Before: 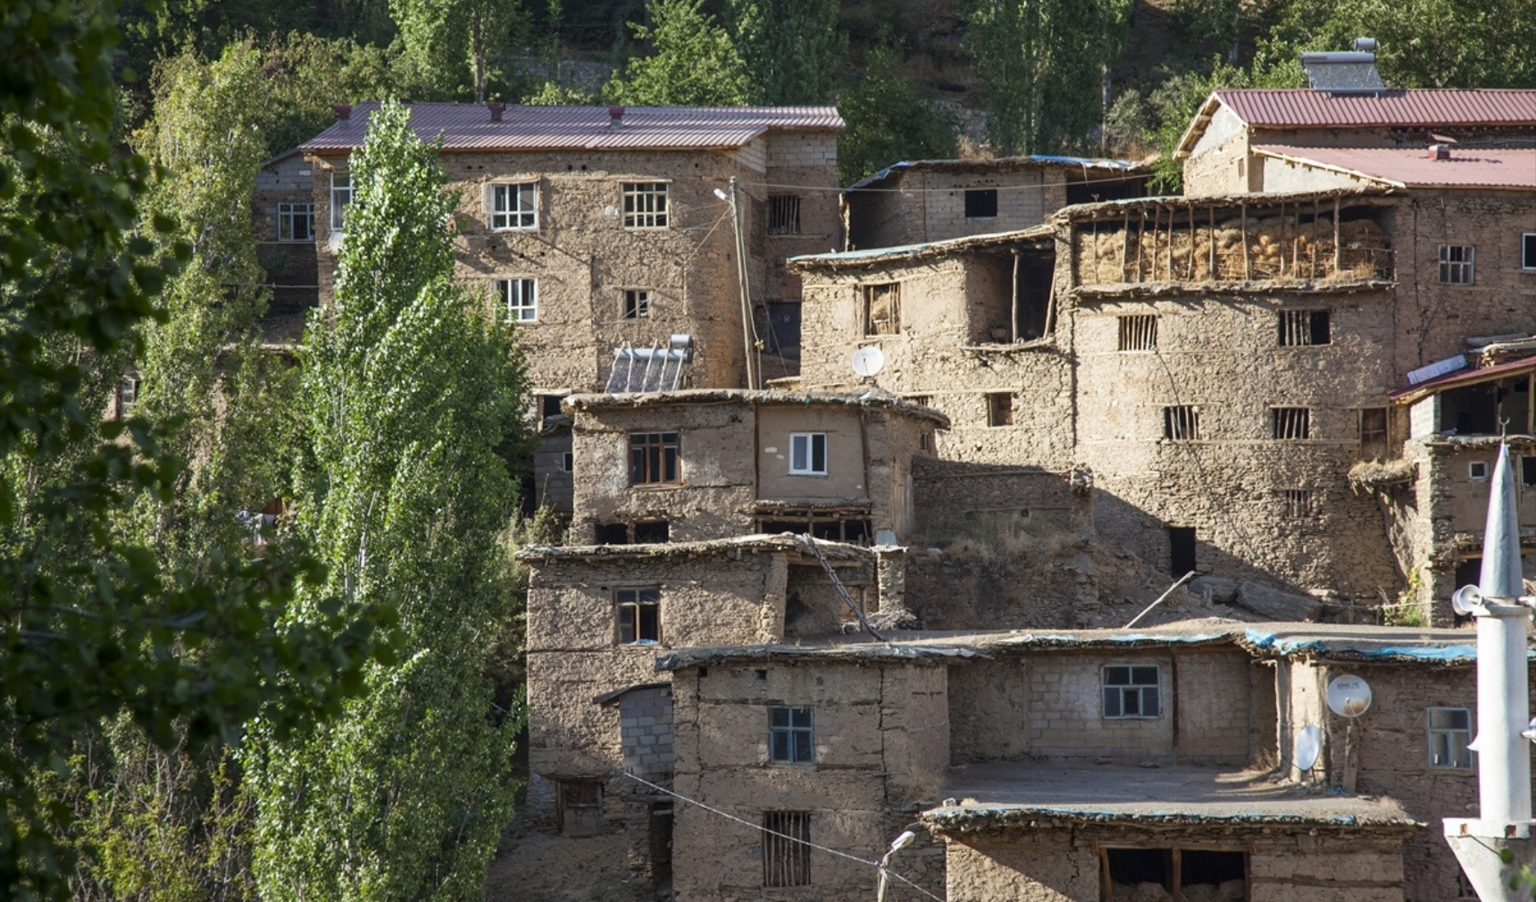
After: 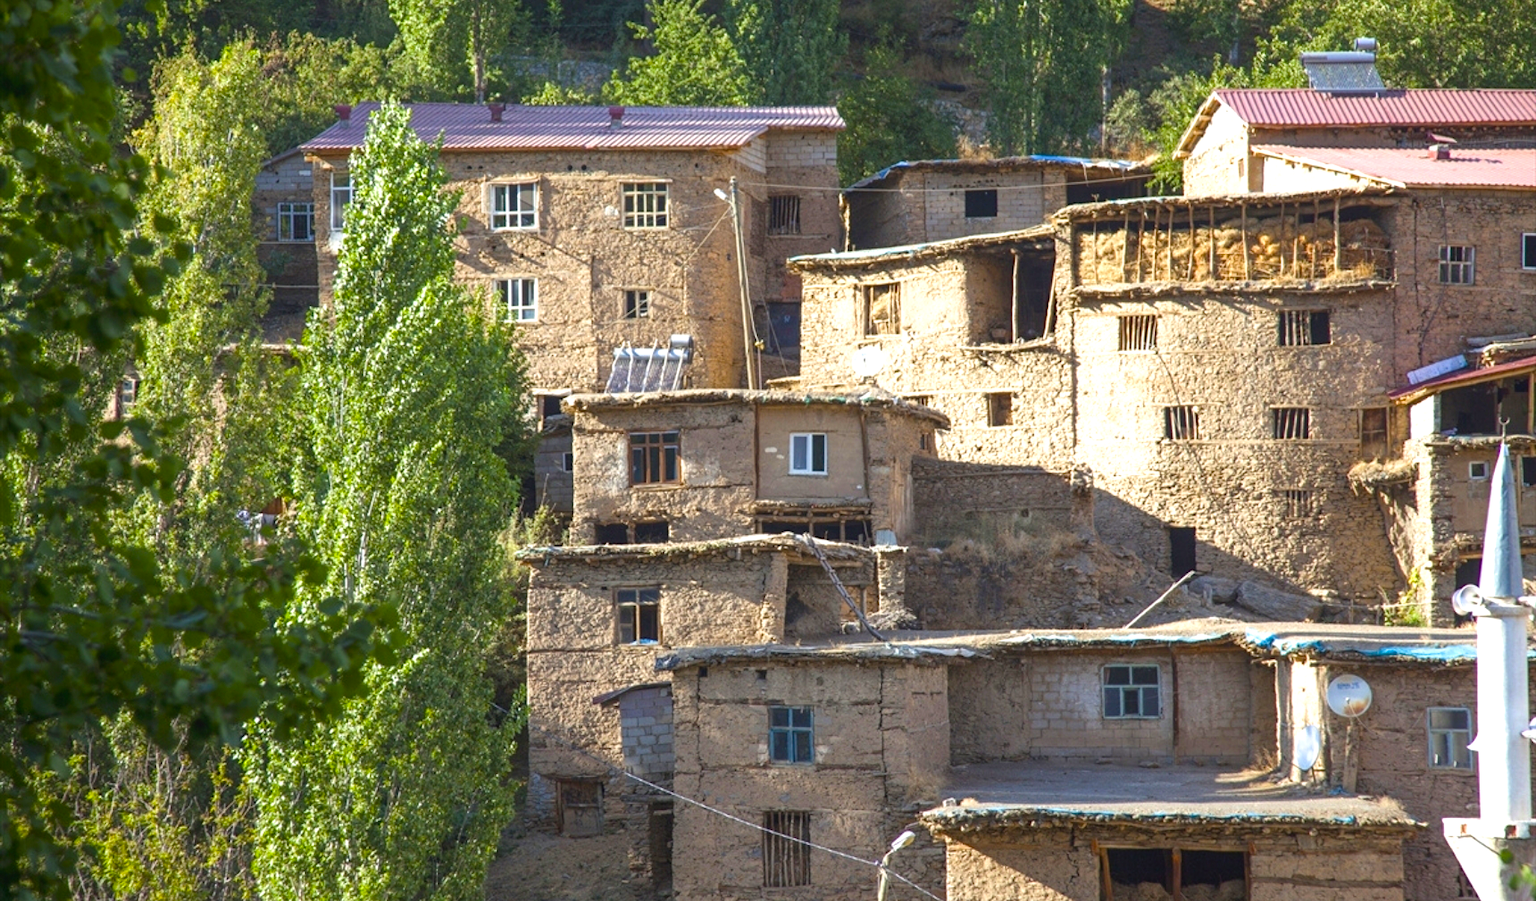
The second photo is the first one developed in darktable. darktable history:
exposure: black level correction 0, exposure 0.7 EV, compensate exposure bias true, compensate highlight preservation false
contrast equalizer: y [[0.439, 0.44, 0.442, 0.457, 0.493, 0.498], [0.5 ×6], [0.5 ×6], [0 ×6], [0 ×6]], mix 0.59
velvia: strength 32%, mid-tones bias 0.2
